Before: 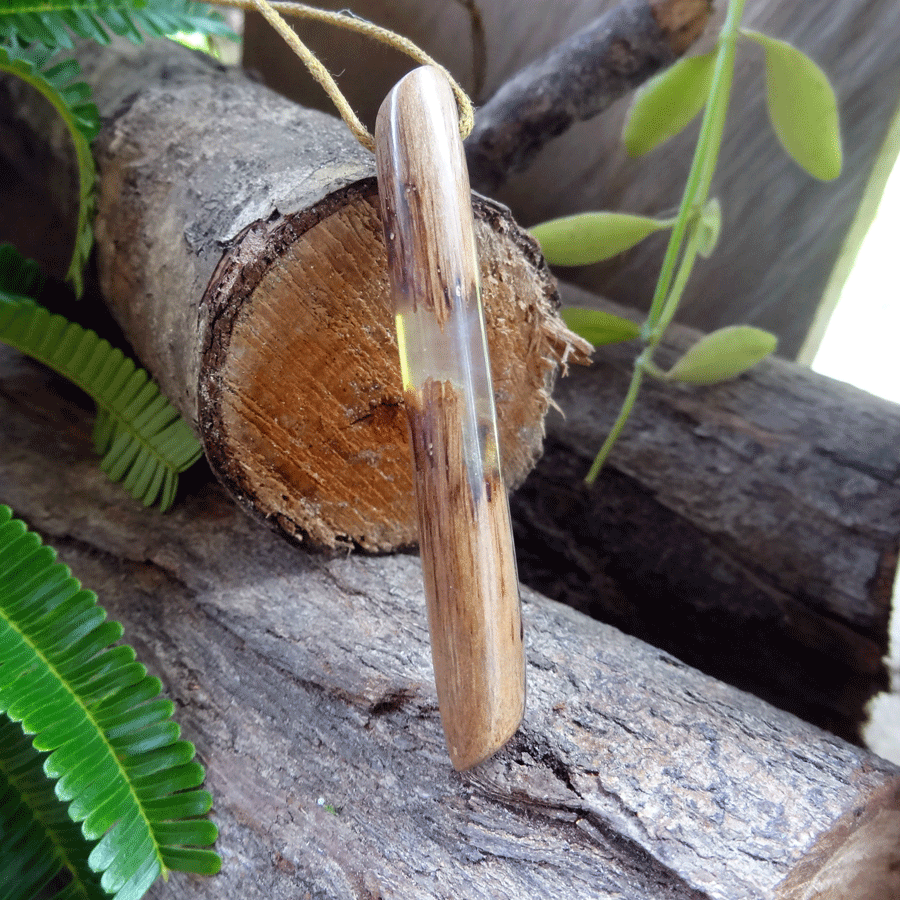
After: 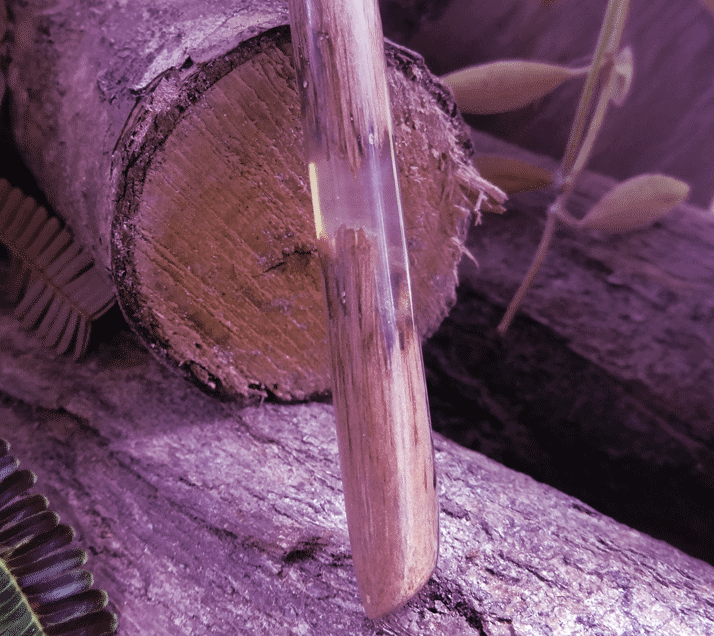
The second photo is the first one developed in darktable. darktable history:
exposure: exposure 0.131 EV, compensate highlight preservation false
crop: left 9.712%, top 16.928%, right 10.845%, bottom 12.332%
graduated density: rotation -0.352°, offset 57.64
contrast brightness saturation: brightness 0.18, saturation -0.5
color balance: mode lift, gamma, gain (sRGB), lift [1, 1, 0.101, 1]
white balance: emerald 1
shadows and highlights: radius 337.17, shadows 29.01, soften with gaussian
